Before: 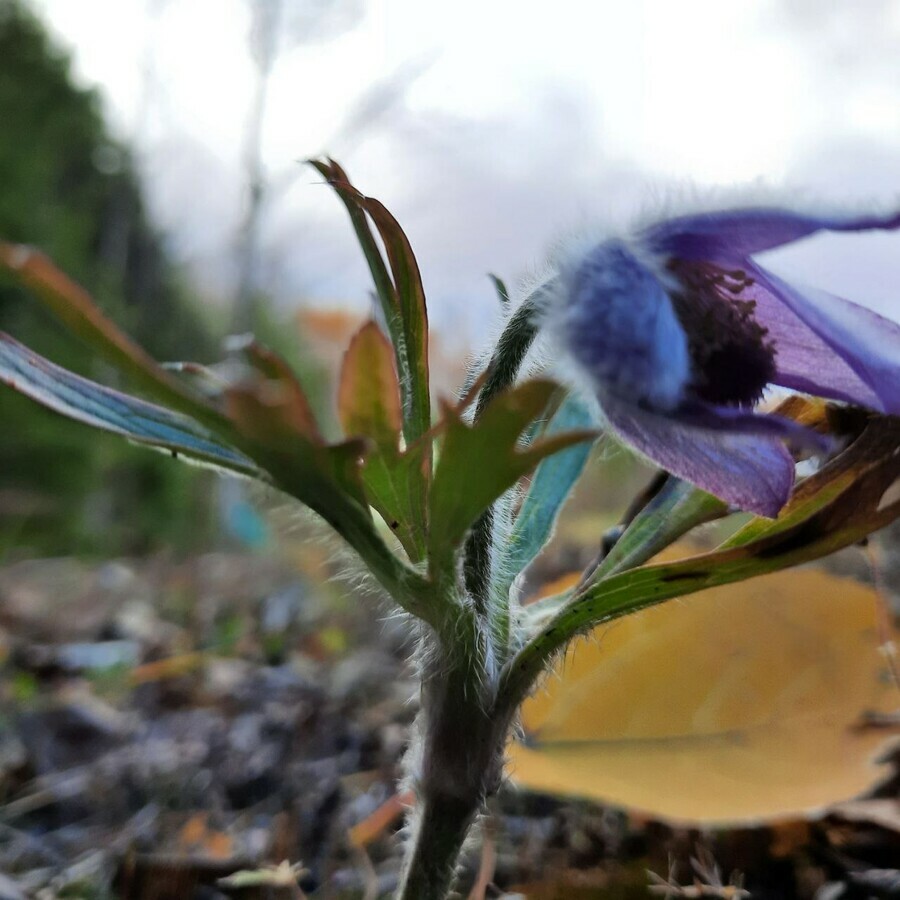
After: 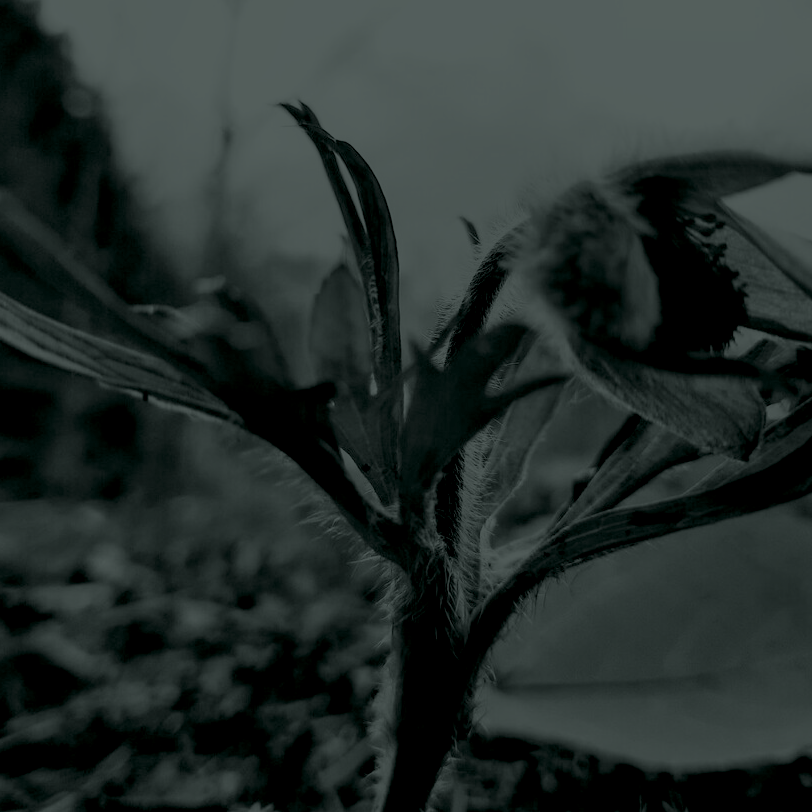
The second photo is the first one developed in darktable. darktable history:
crop: left 3.305%, top 6.436%, right 6.389%, bottom 3.258%
local contrast: on, module defaults
base curve: curves: ch0 [(0, 0) (0.028, 0.03) (0.121, 0.232) (0.46, 0.748) (0.859, 0.968) (1, 1)], preserve colors none
colorize: hue 90°, saturation 19%, lightness 1.59%, version 1
